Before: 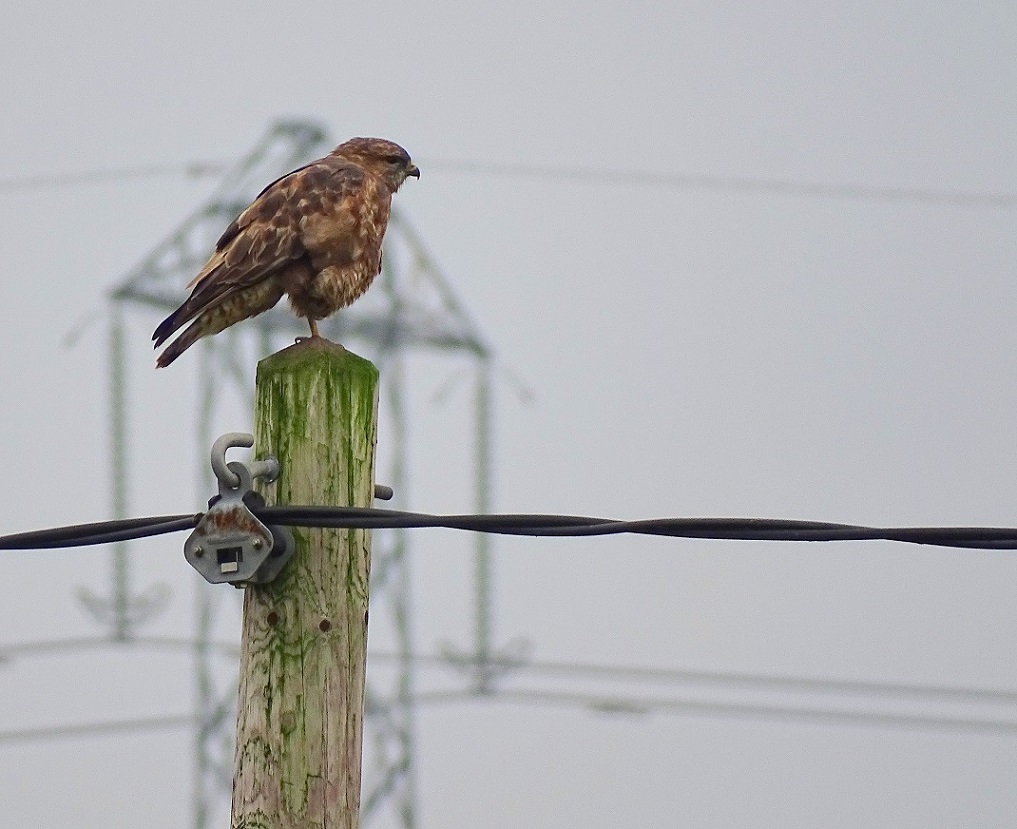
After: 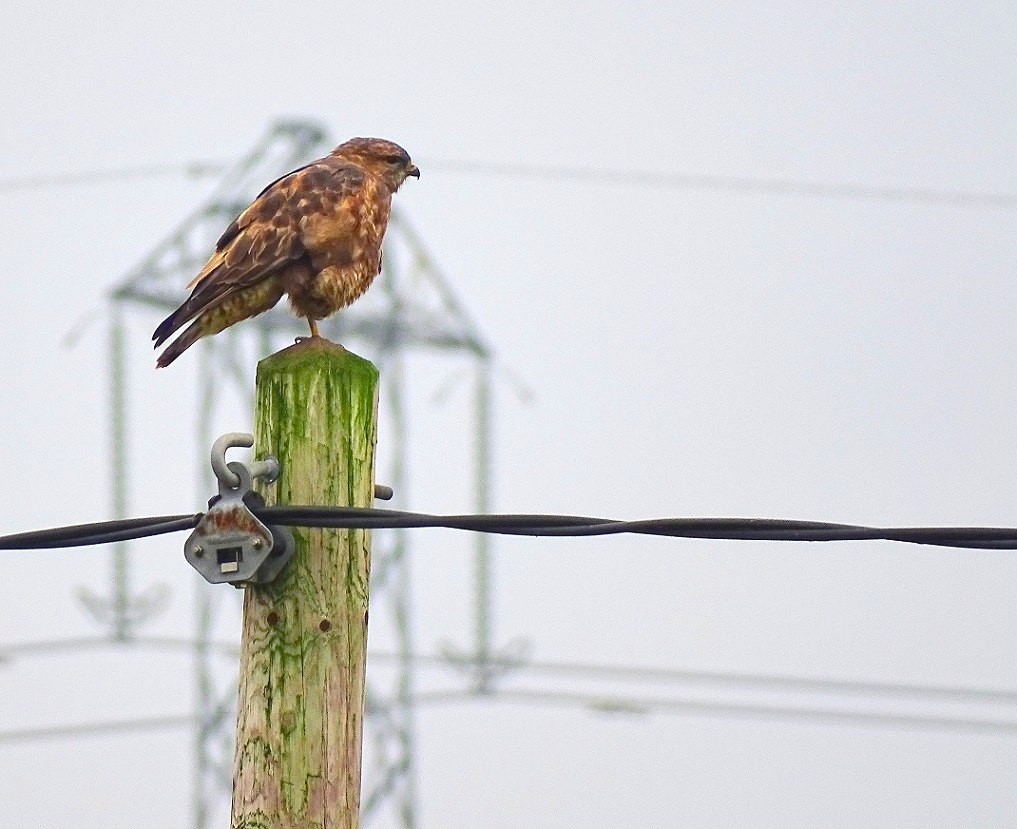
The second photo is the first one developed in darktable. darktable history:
white balance: emerald 1
color zones: curves: ch0 [(0.224, 0.526) (0.75, 0.5)]; ch1 [(0.055, 0.526) (0.224, 0.761) (0.377, 0.526) (0.75, 0.5)]
exposure: black level correction -0.002, exposure 0.54 EV, compensate highlight preservation false
